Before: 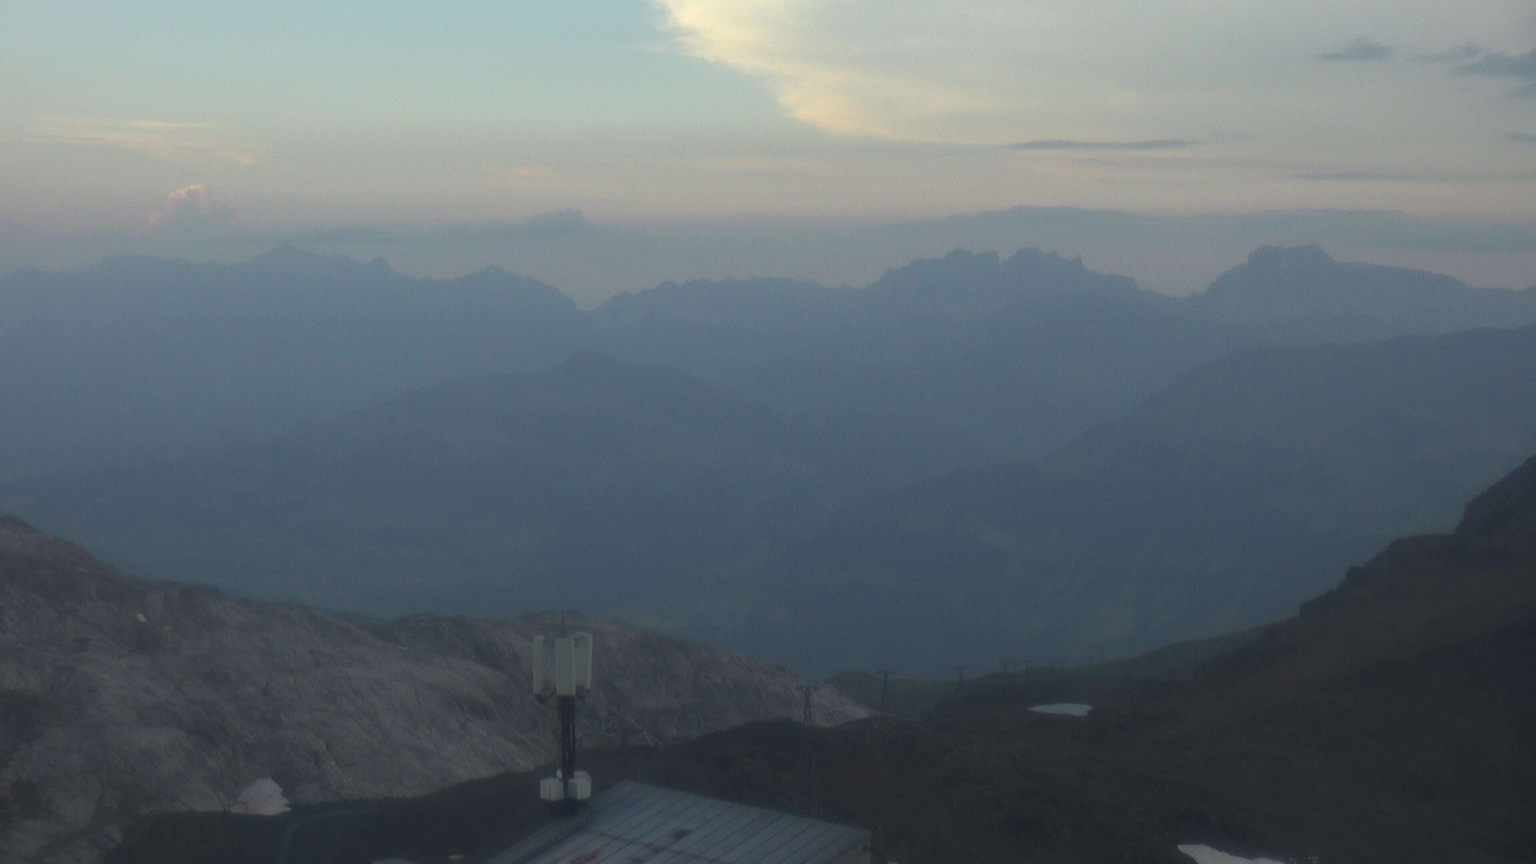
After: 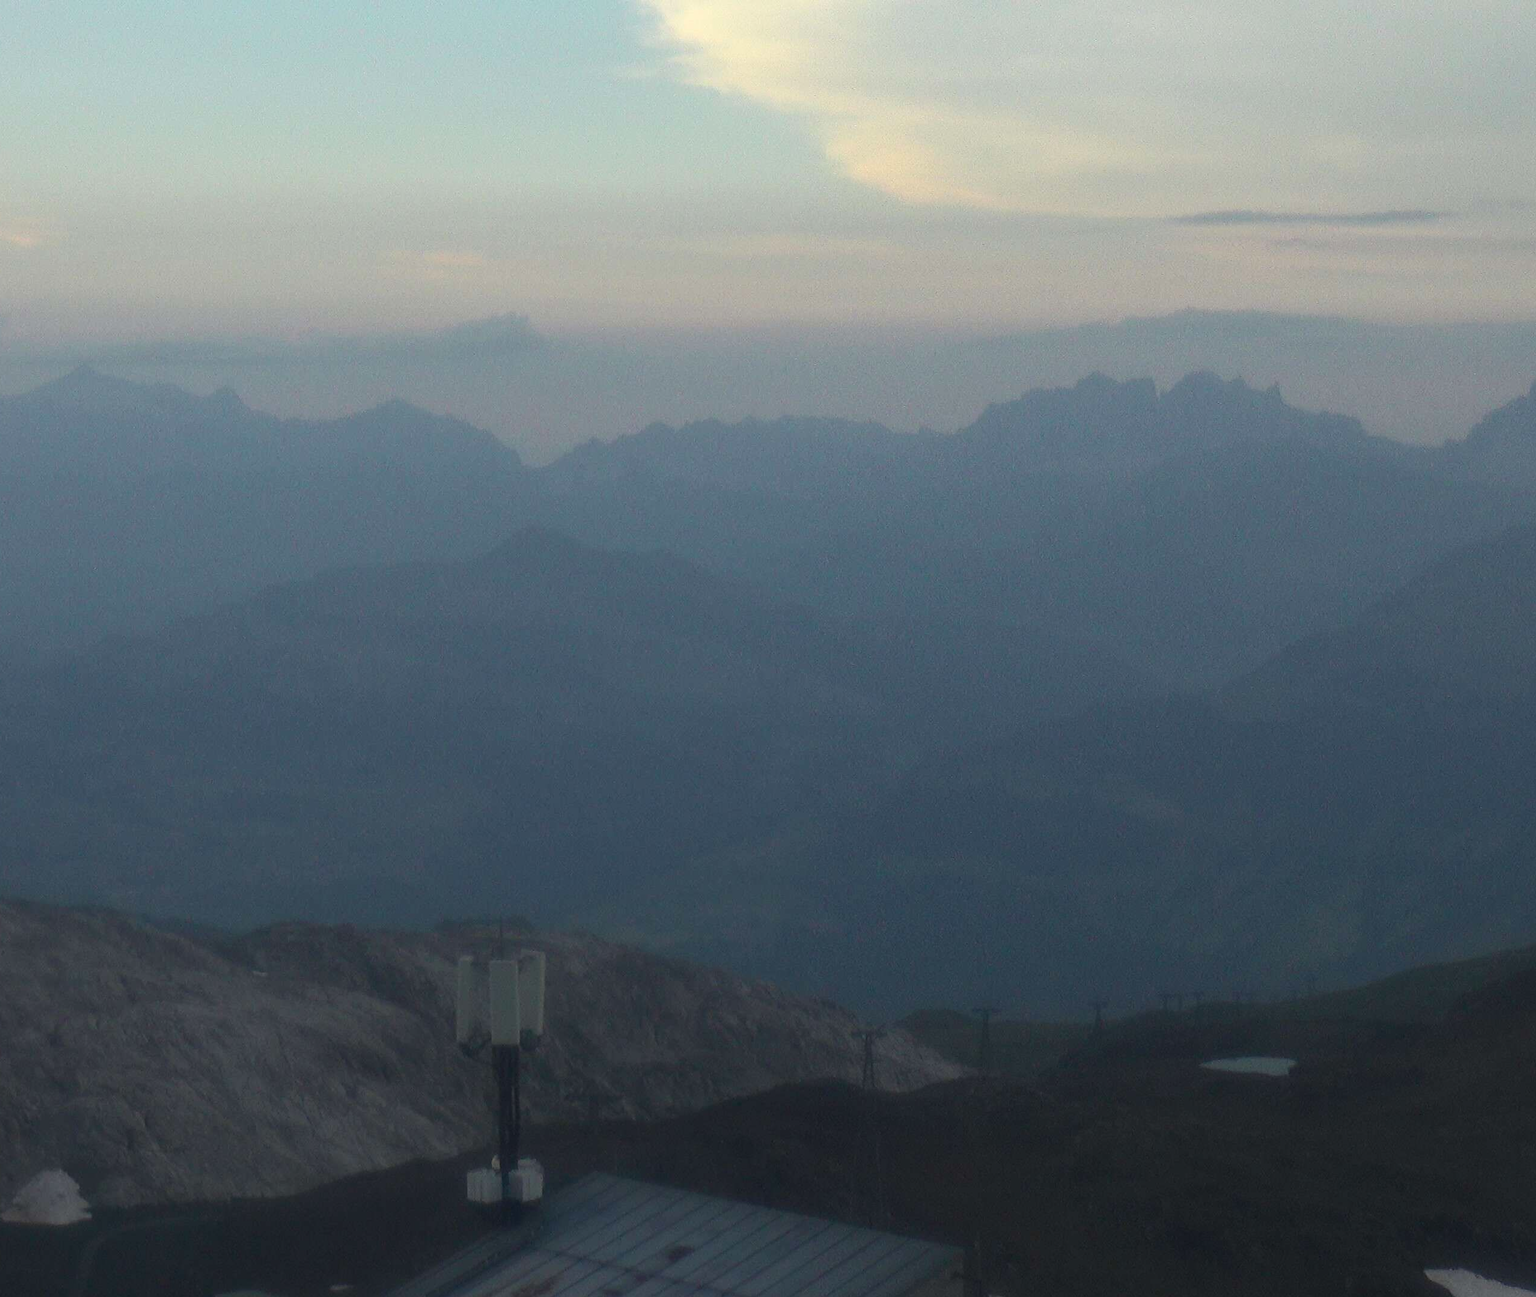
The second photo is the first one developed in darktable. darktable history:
crop and rotate: left 14.96%, right 18.473%
contrast brightness saturation: contrast 0.15, brightness -0.012, saturation 0.097
